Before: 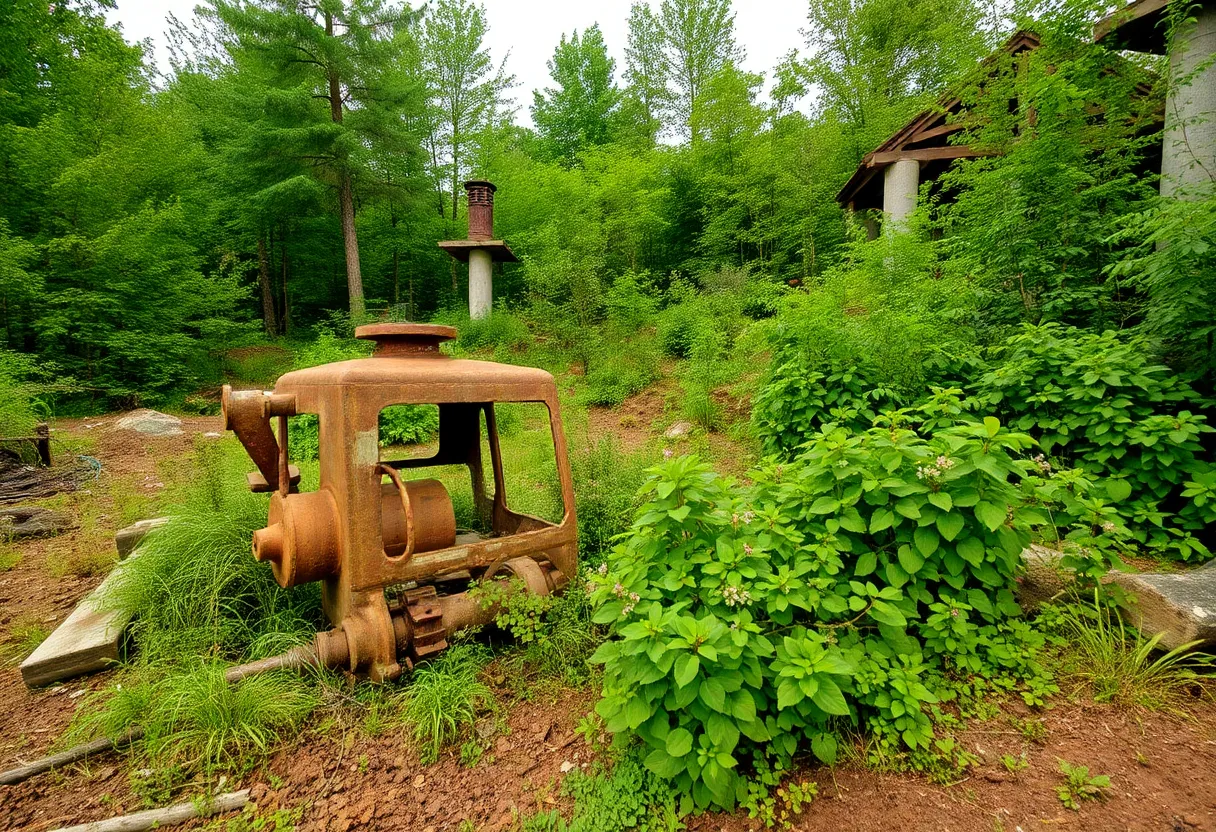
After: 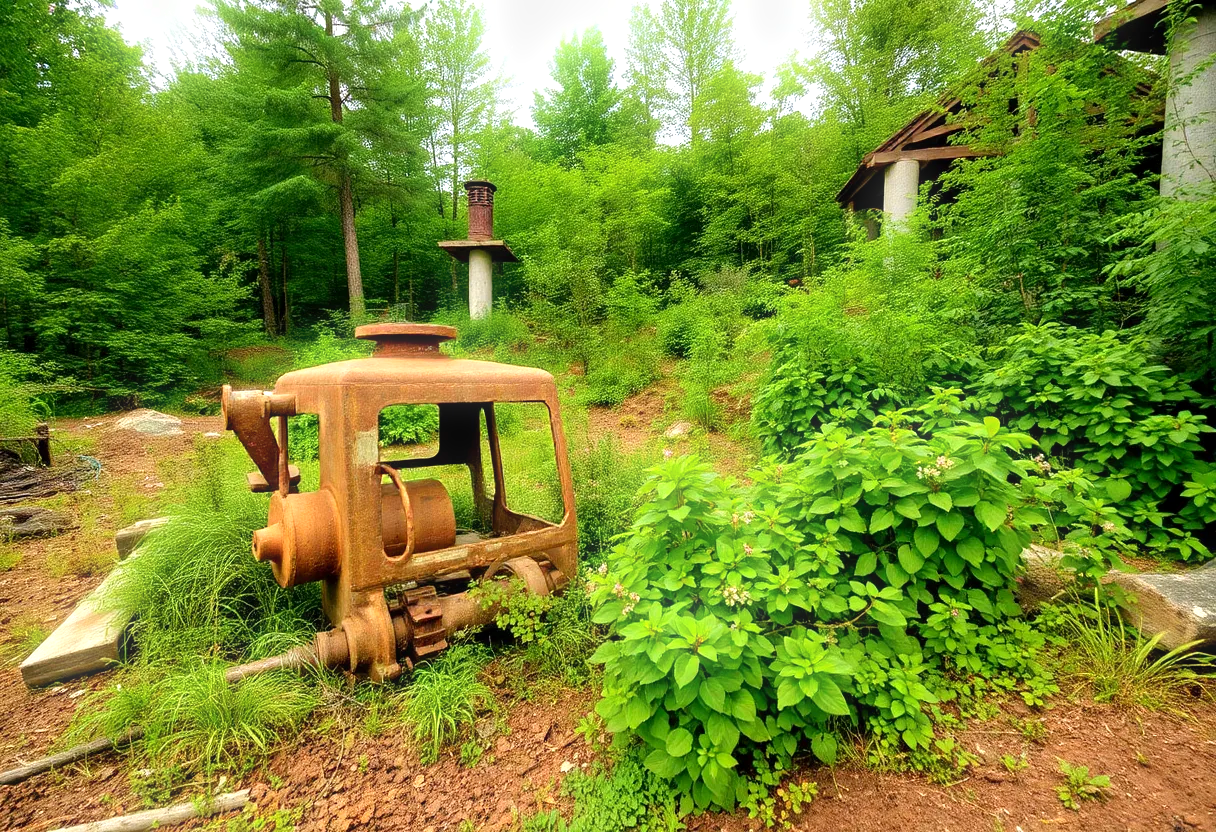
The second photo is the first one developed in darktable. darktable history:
exposure: black level correction 0.001, exposure 0.5 EV, compensate exposure bias true, compensate highlight preservation false
bloom: size 5%, threshold 95%, strength 15%
